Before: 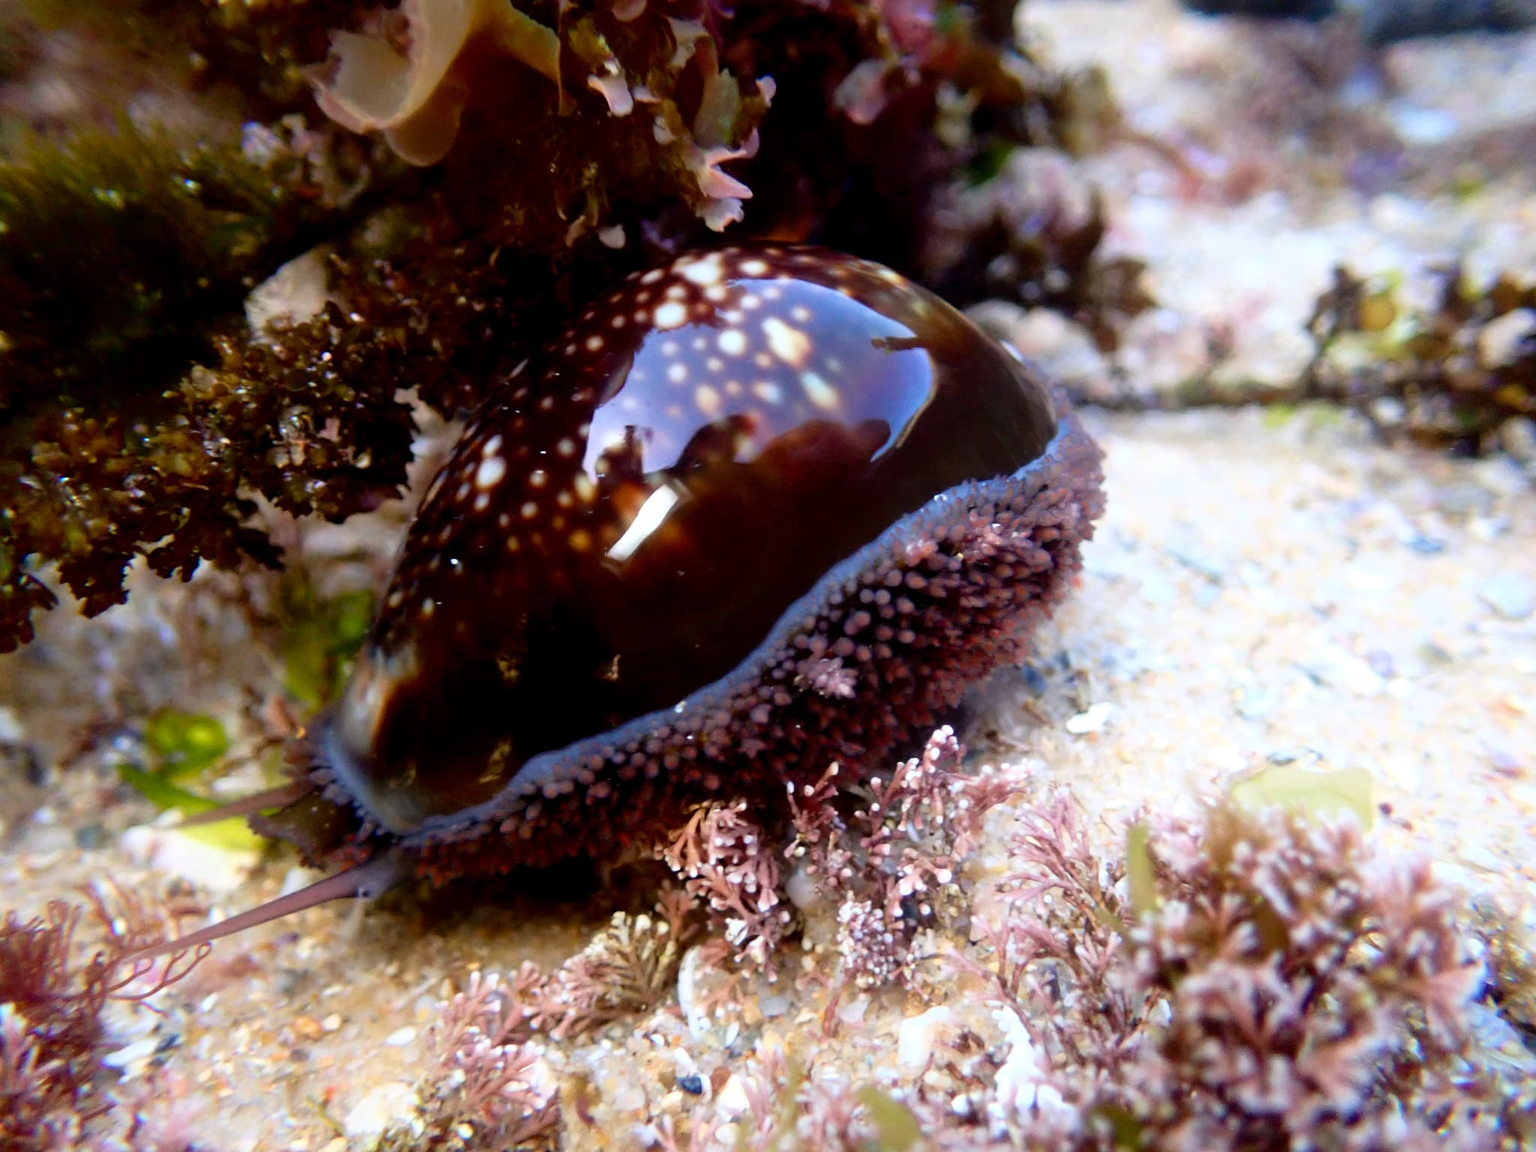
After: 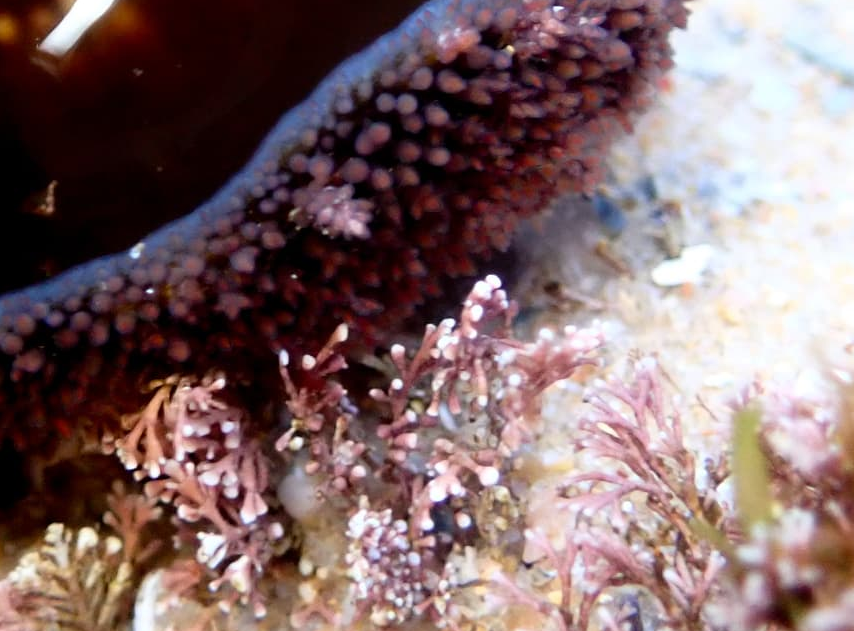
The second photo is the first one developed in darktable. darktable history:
crop: left 37.643%, top 45.075%, right 20.616%, bottom 13.823%
